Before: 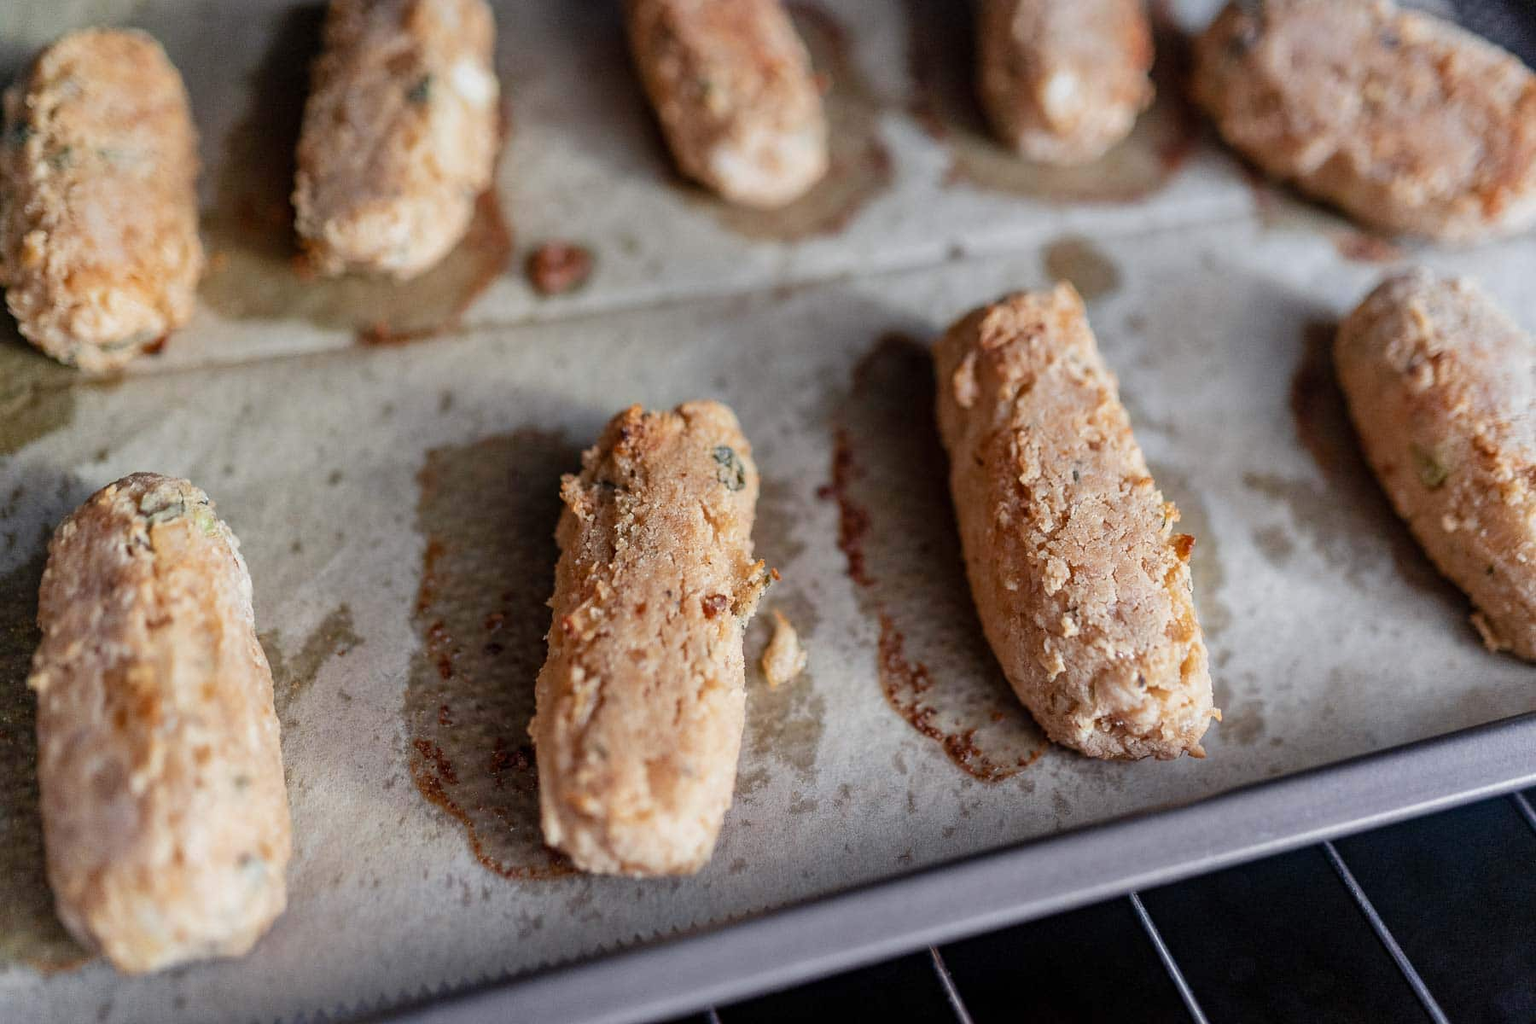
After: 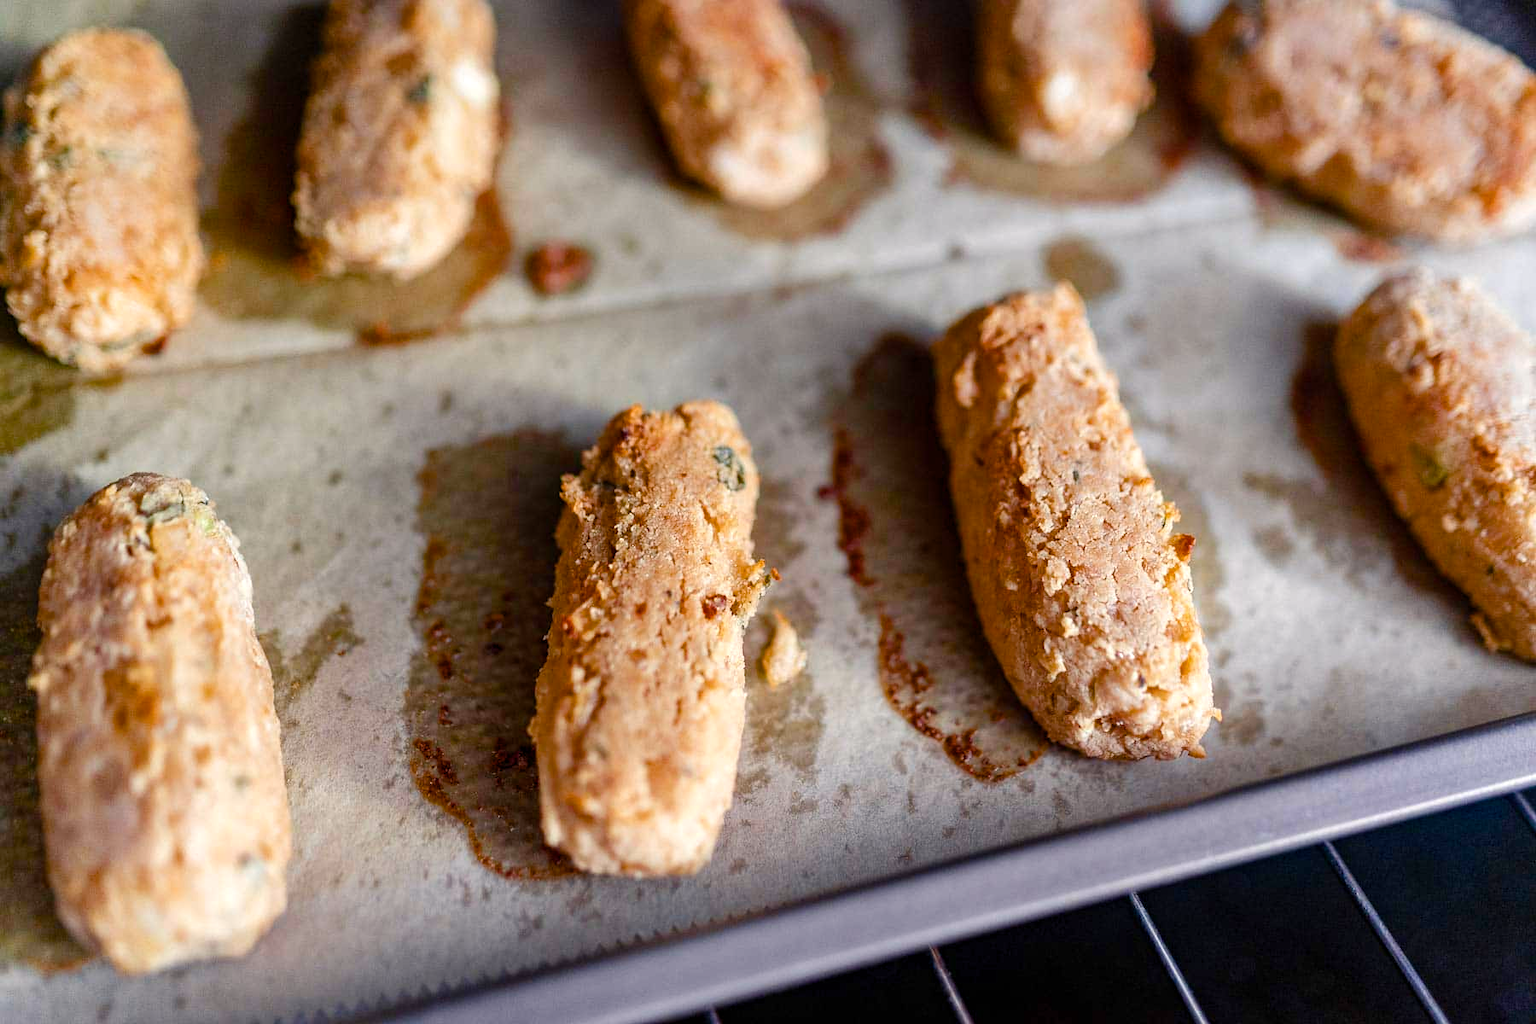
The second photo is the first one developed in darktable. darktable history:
color balance rgb: highlights gain › chroma 1.013%, highlights gain › hue 69.67°, perceptual saturation grading › global saturation 20%, perceptual saturation grading › highlights -25.286%, perceptual saturation grading › shadows 49.459%, perceptual brilliance grading › highlights 9.575%, perceptual brilliance grading › mid-tones 5.76%, global vibrance 23.948%
